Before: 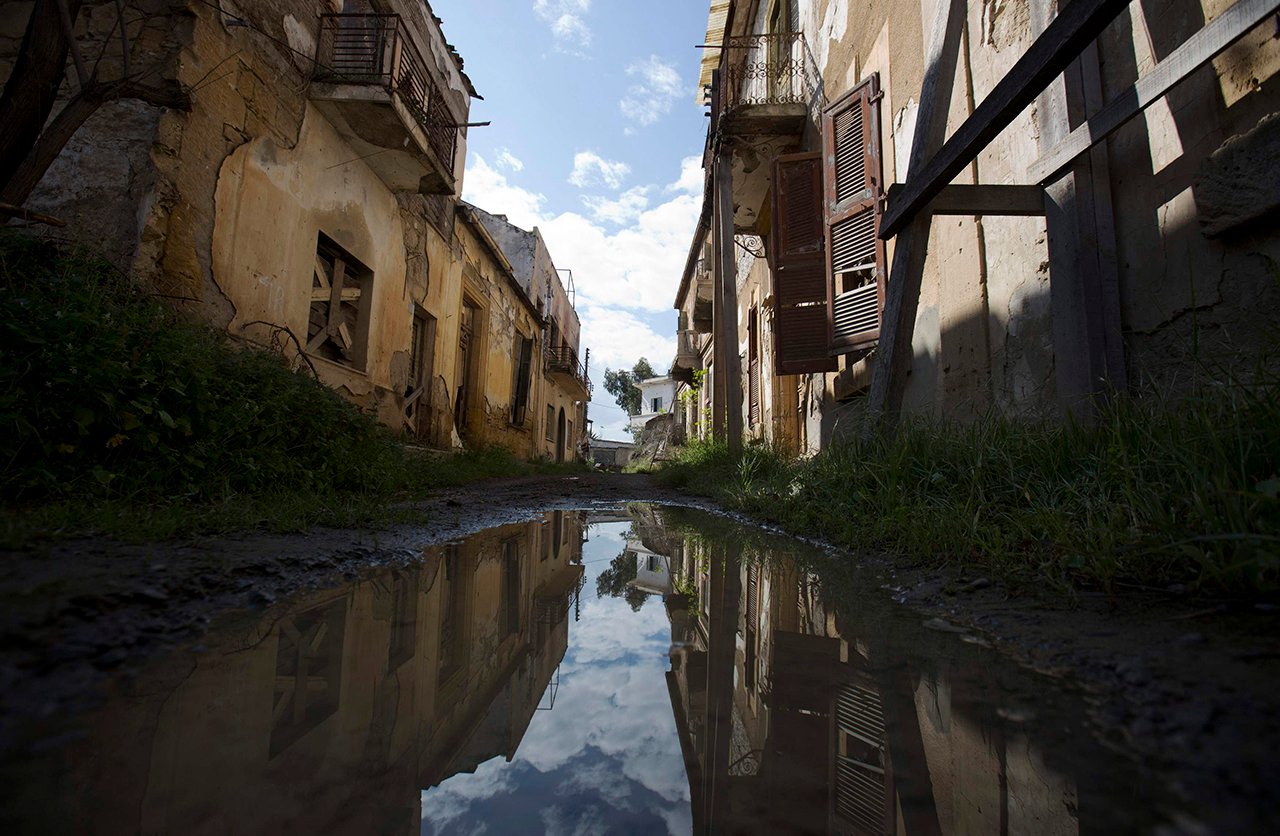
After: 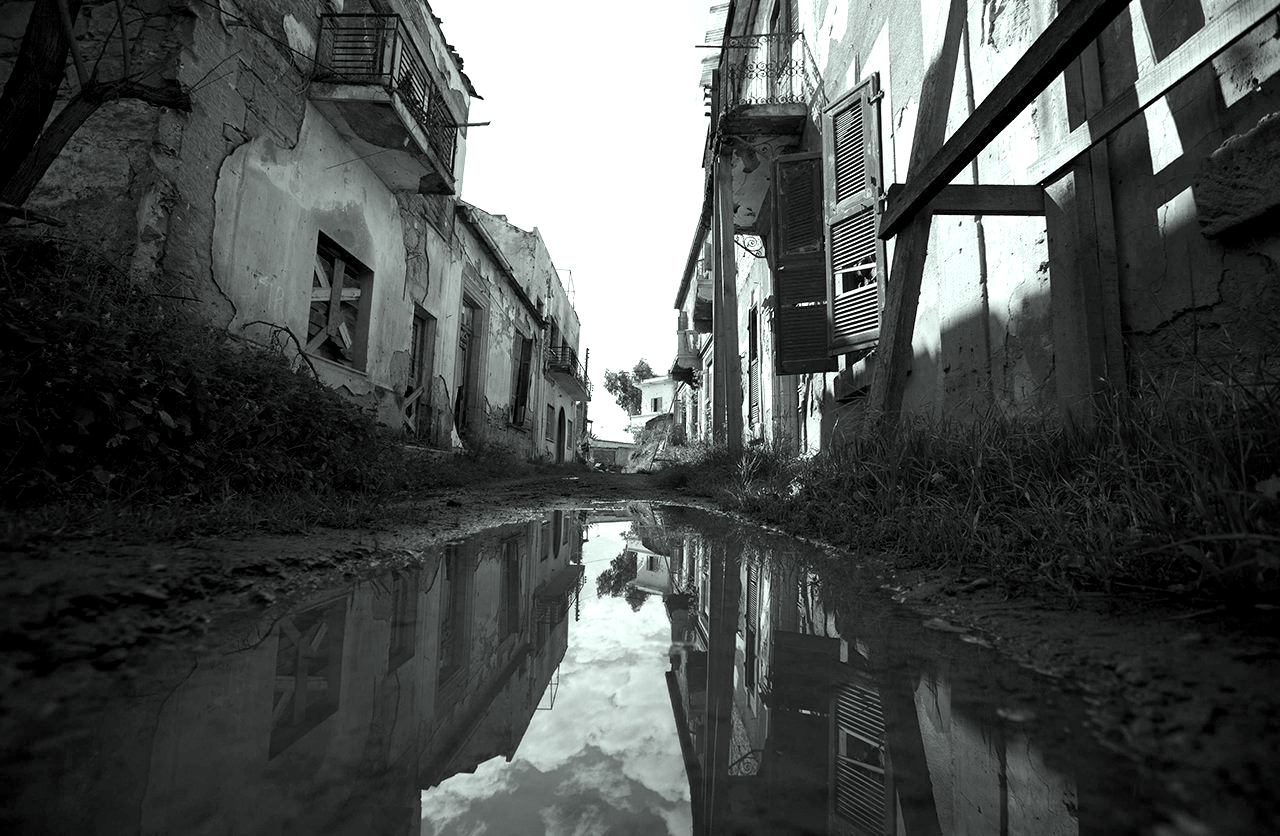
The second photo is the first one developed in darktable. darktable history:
color correction: highlights a* -6.43, highlights b* 0.425
exposure: black level correction 0.001, exposure 1 EV, compensate highlight preservation false
color calibration: output gray [0.18, 0.41, 0.41, 0], illuminant custom, x 0.364, y 0.385, temperature 4522.43 K
